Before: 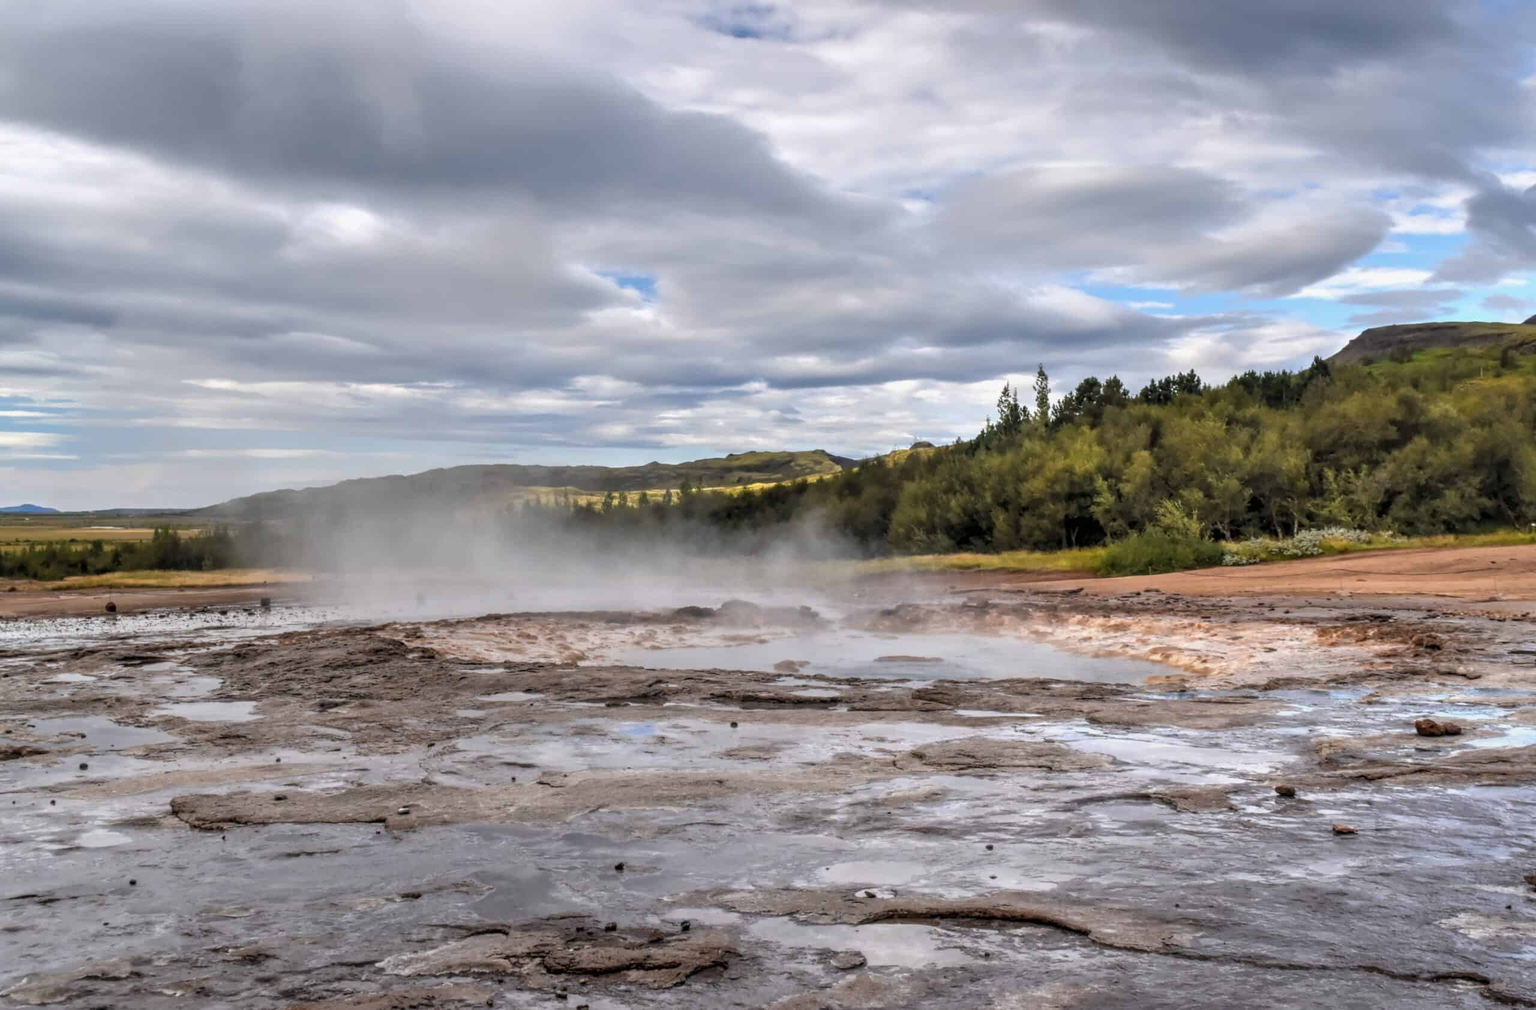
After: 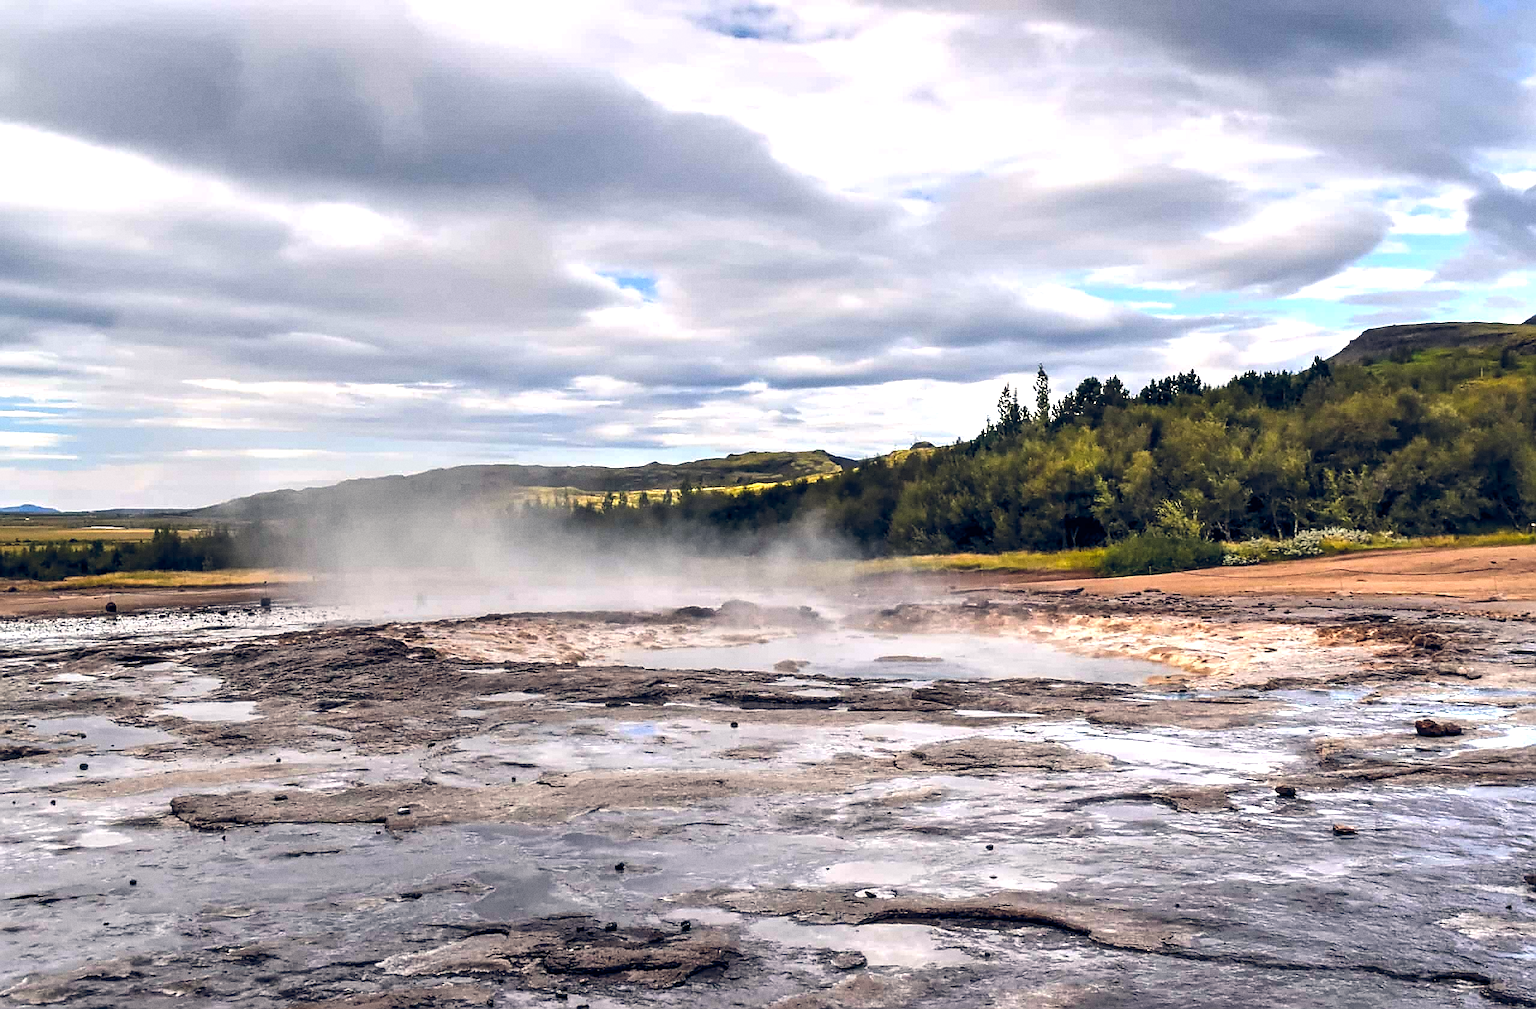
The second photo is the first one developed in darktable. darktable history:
color correction: highlights a* 0.207, highlights b* 2.7, shadows a* -0.874, shadows b* -4.78
grain: coarseness 0.09 ISO
sharpen: radius 1.4, amount 1.25, threshold 0.7
color balance rgb: shadows lift › hue 87.51°, highlights gain › chroma 0.68%, highlights gain › hue 55.1°, global offset › chroma 0.13%, global offset › hue 253.66°, linear chroma grading › global chroma 0.5%, perceptual saturation grading › global saturation 16.38%
tone equalizer: -8 EV -0.75 EV, -7 EV -0.7 EV, -6 EV -0.6 EV, -5 EV -0.4 EV, -3 EV 0.4 EV, -2 EV 0.6 EV, -1 EV 0.7 EV, +0 EV 0.75 EV, edges refinement/feathering 500, mask exposure compensation -1.57 EV, preserve details no
